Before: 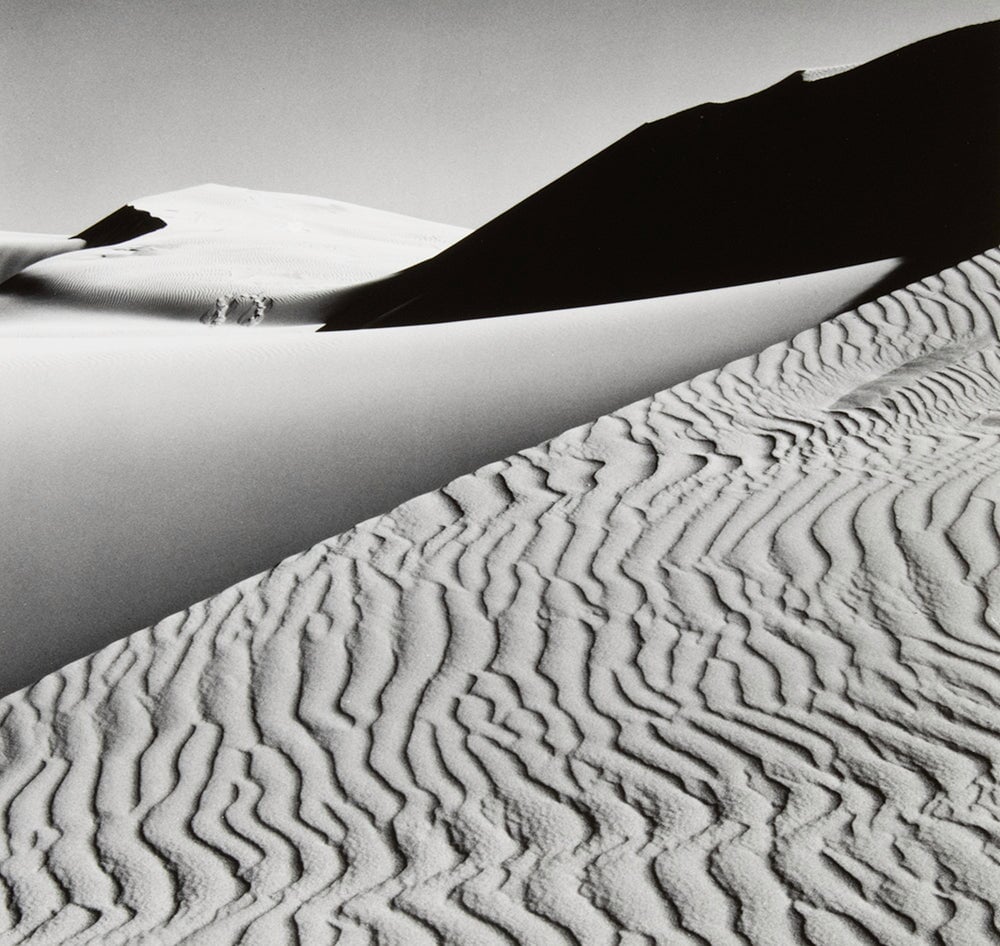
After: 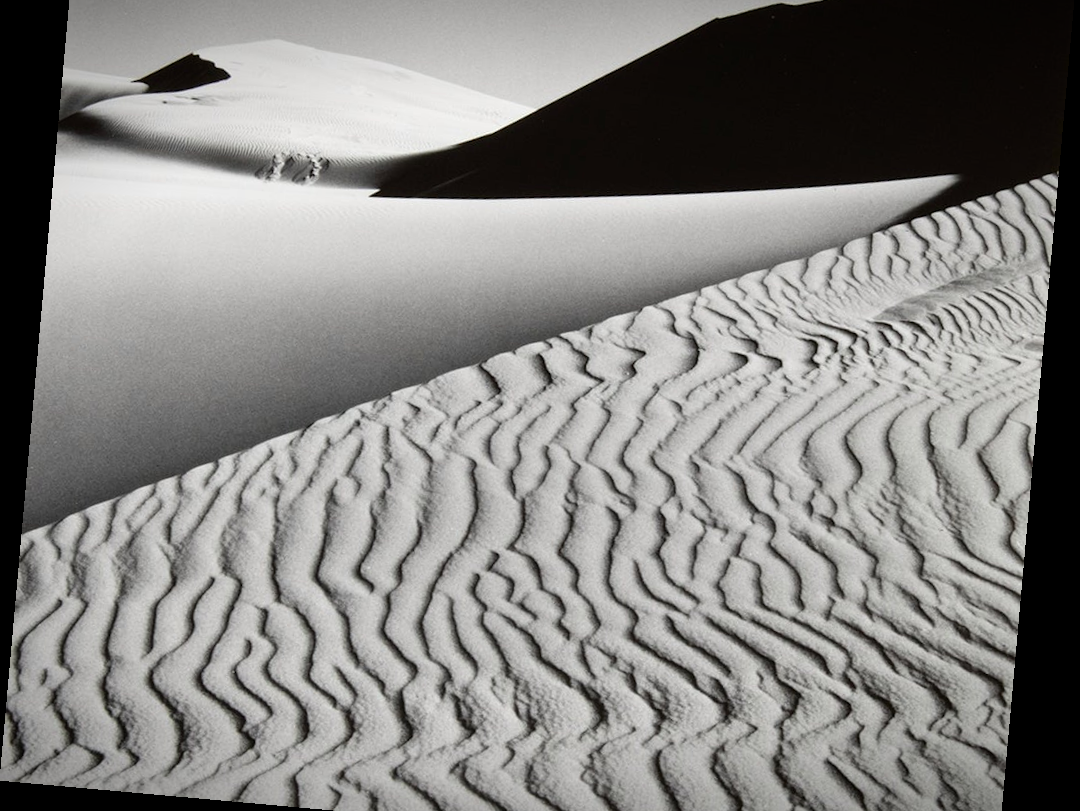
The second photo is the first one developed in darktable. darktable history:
rotate and perspective: rotation 5.12°, automatic cropping off
crop and rotate: top 15.774%, bottom 5.506%
vignetting: fall-off start 98.29%, fall-off radius 100%, brightness -1, saturation 0.5, width/height ratio 1.428
